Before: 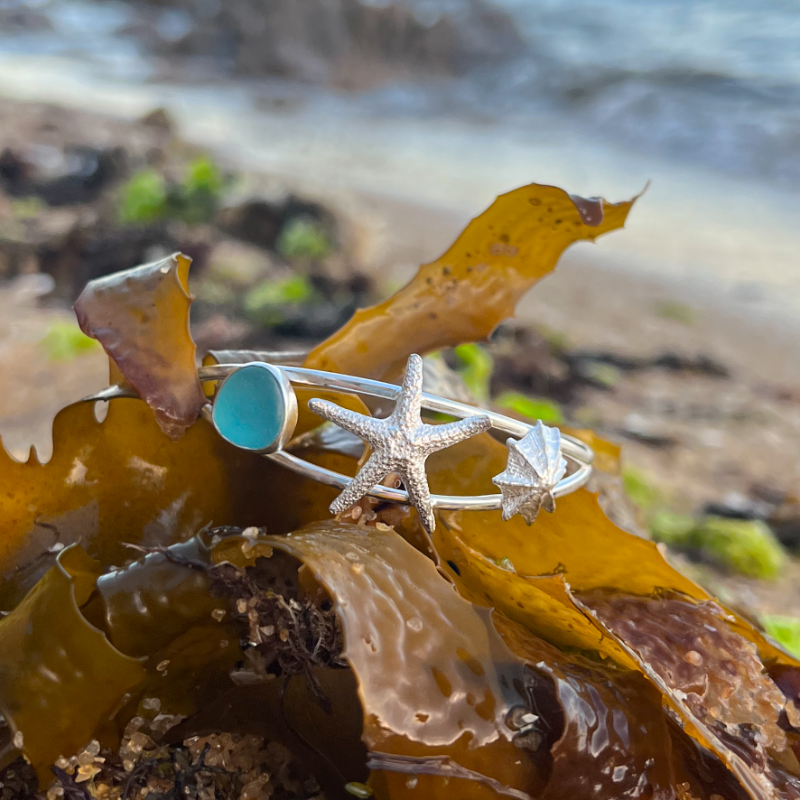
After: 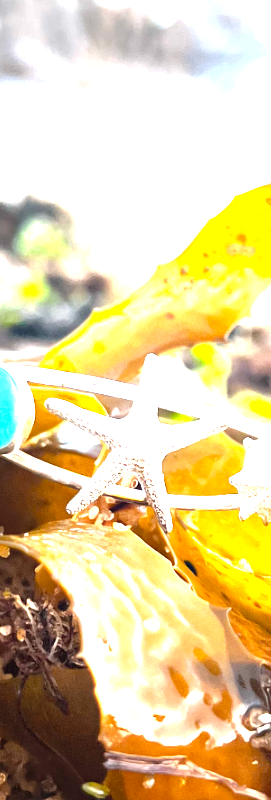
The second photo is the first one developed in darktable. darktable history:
crop: left 32.894%, right 33.218%
exposure: black level correction 0, exposure 0.6 EV, compensate exposure bias true, compensate highlight preservation false
local contrast: mode bilateral grid, contrast 21, coarseness 50, detail 119%, midtone range 0.2
levels: white 90.64%, levels [0, 0.281, 0.562]
